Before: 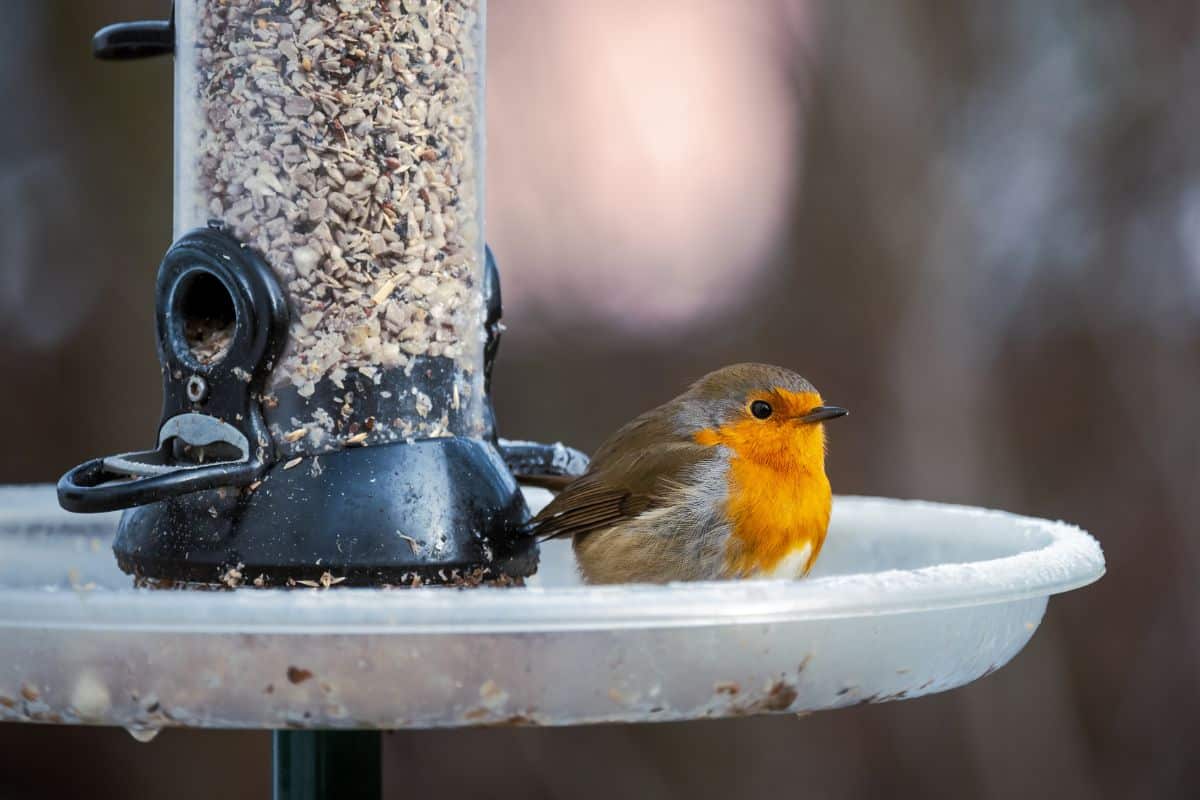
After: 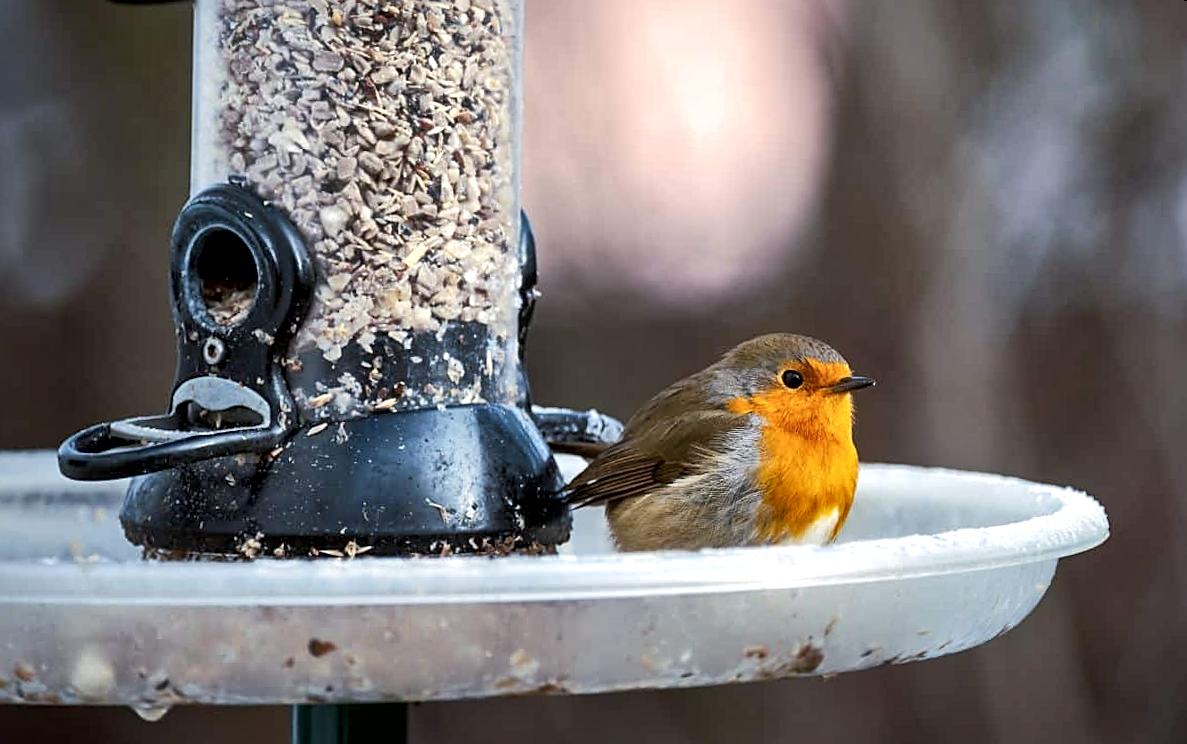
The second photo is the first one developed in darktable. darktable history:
rotate and perspective: rotation 0.679°, lens shift (horizontal) 0.136, crop left 0.009, crop right 0.991, crop top 0.078, crop bottom 0.95
exposure: exposure 0.128 EV, compensate highlight preservation false
sharpen: on, module defaults
local contrast: mode bilateral grid, contrast 25, coarseness 47, detail 151%, midtone range 0.2
